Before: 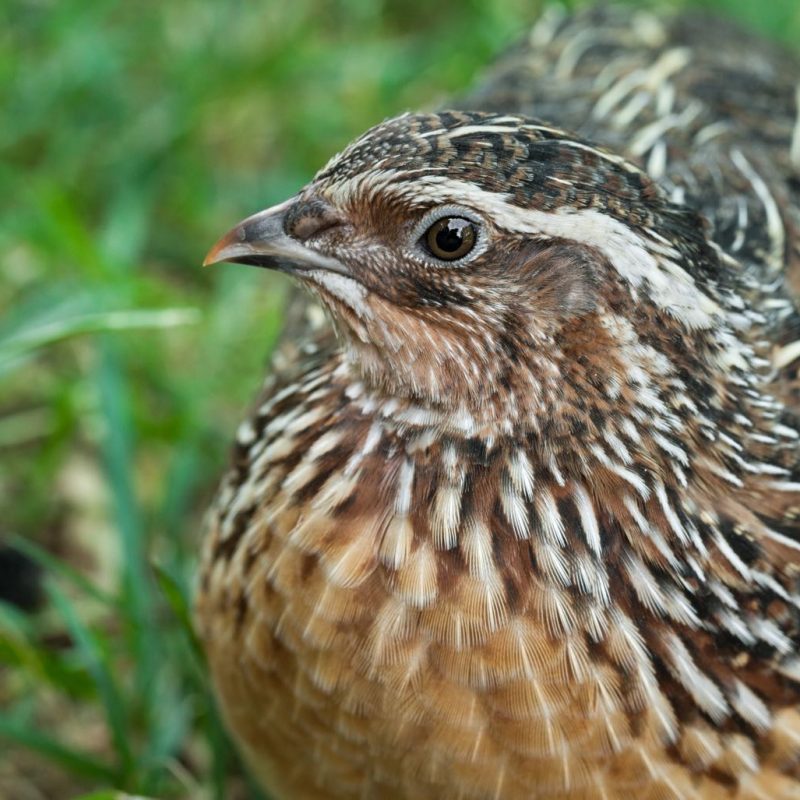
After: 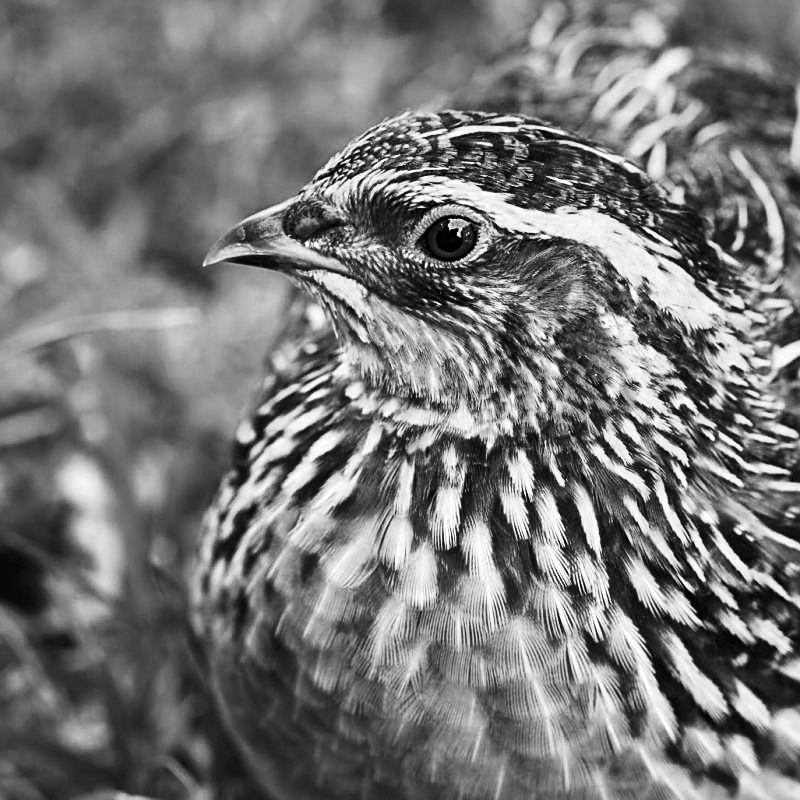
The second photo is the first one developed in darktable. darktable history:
contrast brightness saturation: contrast 0.404, brightness 0.049, saturation 0.253
sharpen: on, module defaults
color zones: curves: ch0 [(0.002, 0.593) (0.143, 0.417) (0.285, 0.541) (0.455, 0.289) (0.608, 0.327) (0.727, 0.283) (0.869, 0.571) (1, 0.603)]; ch1 [(0, 0) (0.143, 0) (0.286, 0) (0.429, 0) (0.571, 0) (0.714, 0) (0.857, 0)]
